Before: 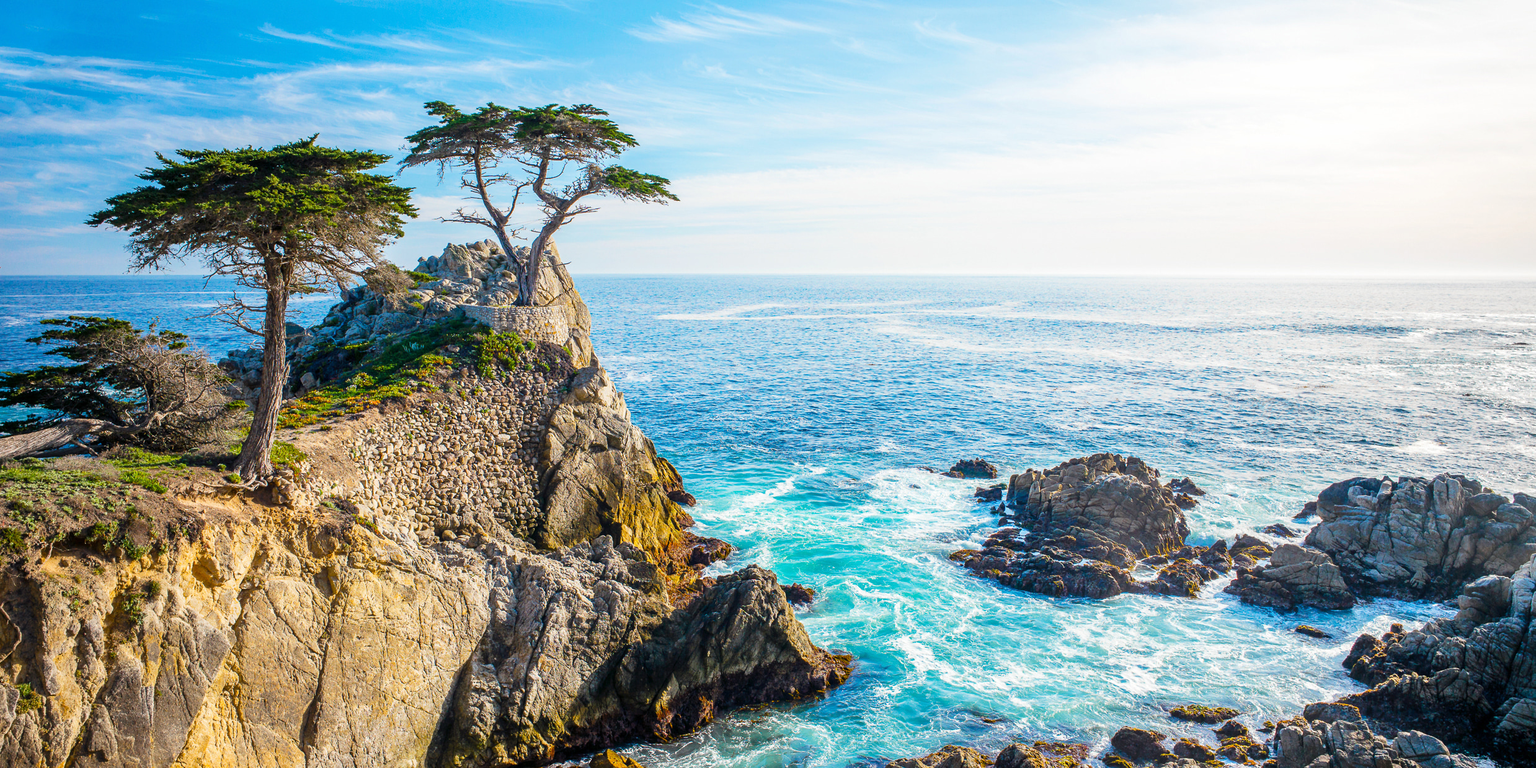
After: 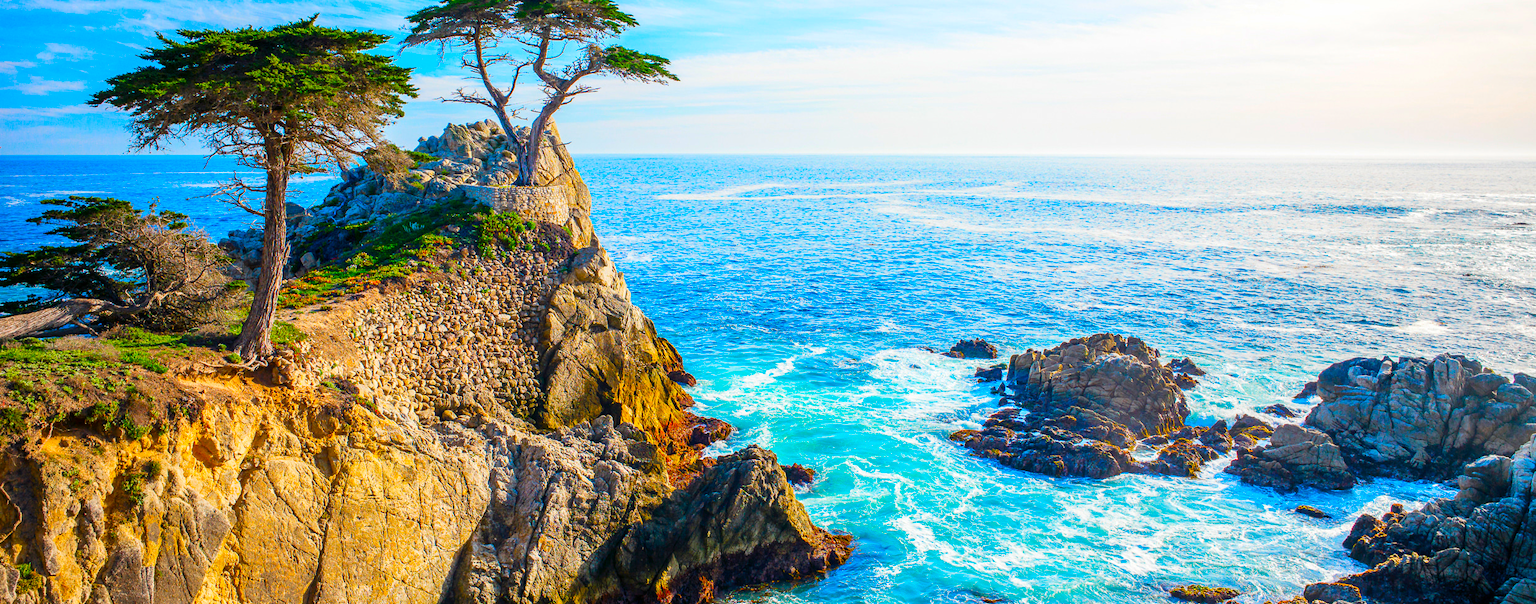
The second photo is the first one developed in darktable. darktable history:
crop and rotate: top 15.774%, bottom 5.506%
color correction: saturation 1.8
